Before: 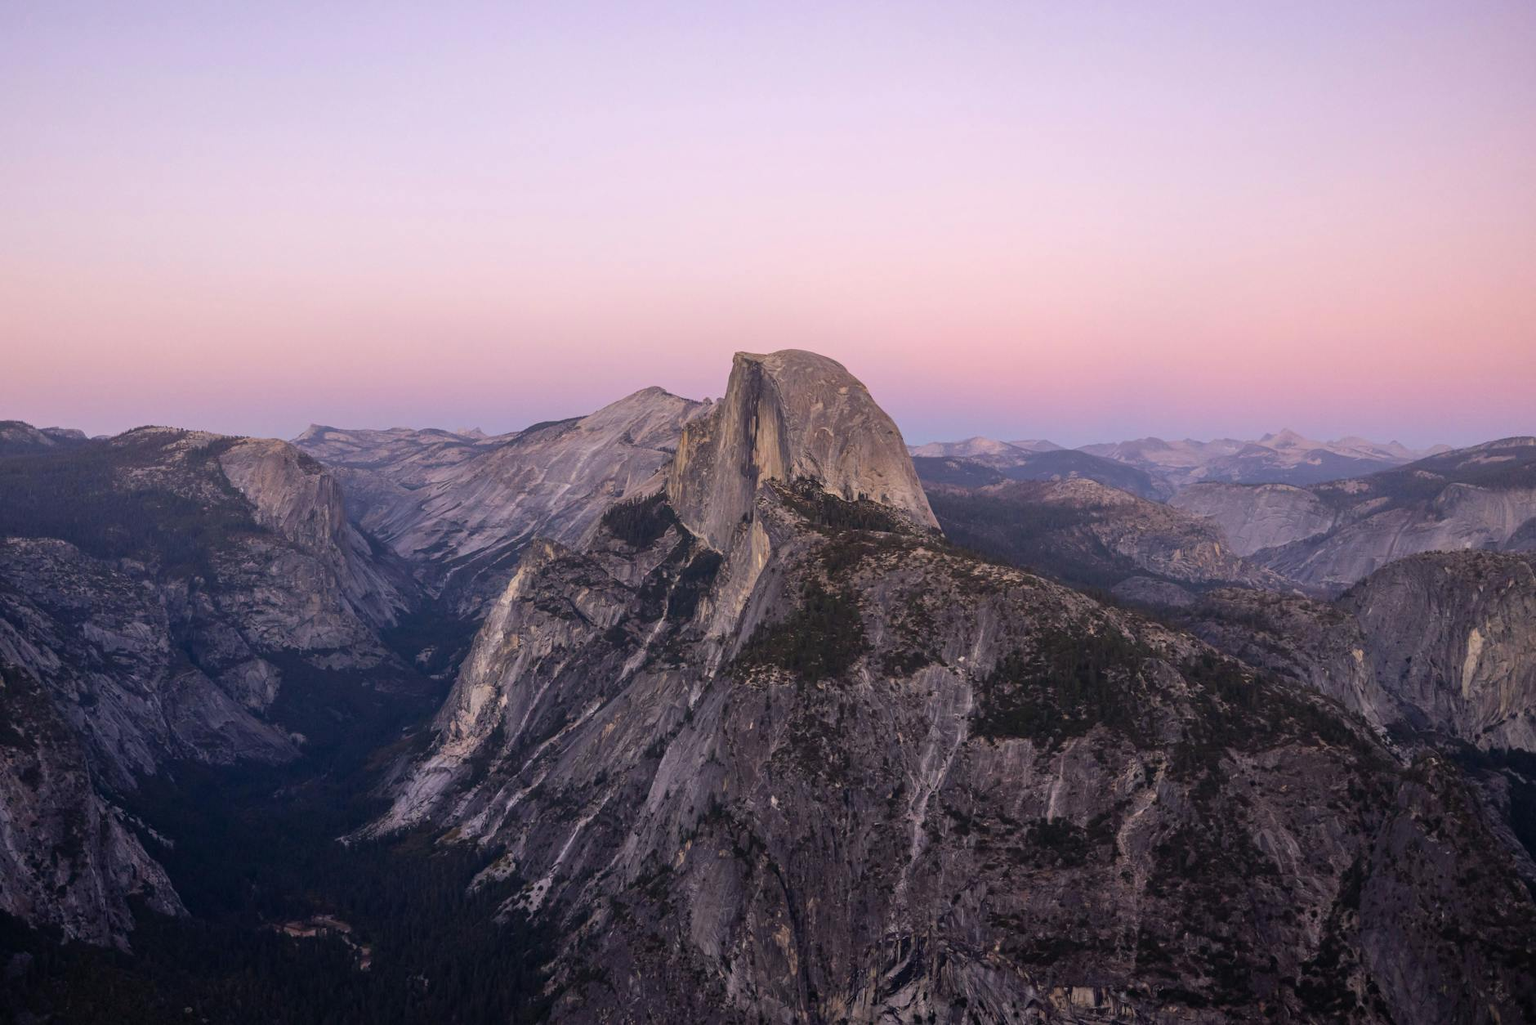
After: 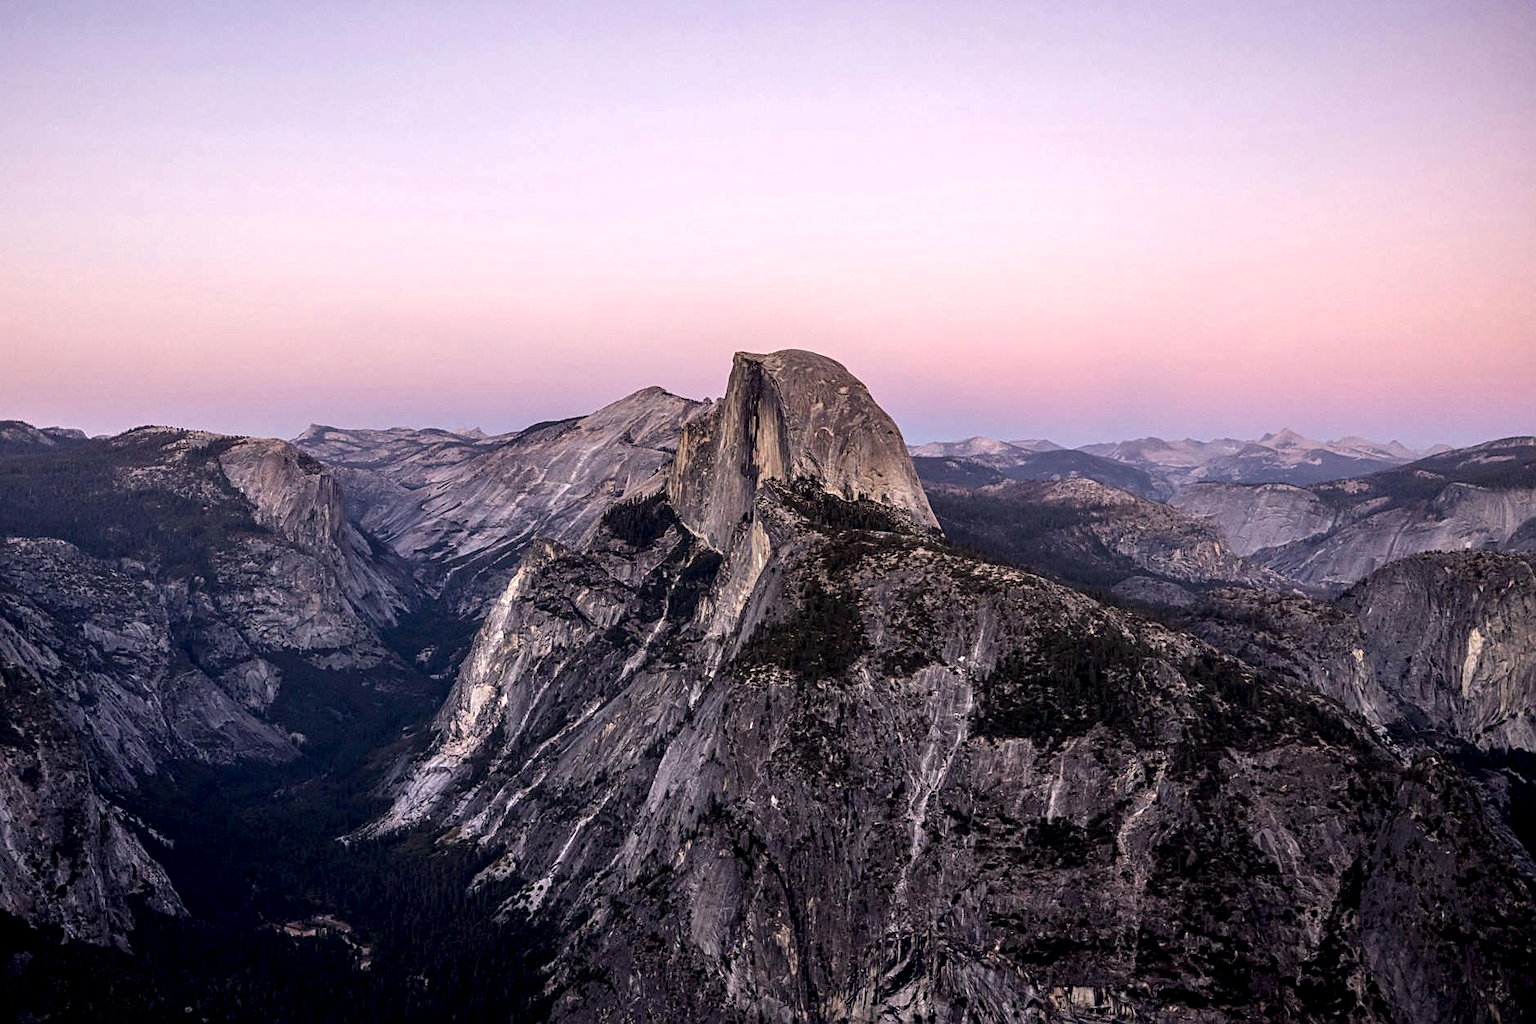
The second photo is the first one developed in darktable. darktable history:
local contrast: highlights 80%, shadows 57%, detail 175%, midtone range 0.602
sharpen: on, module defaults
